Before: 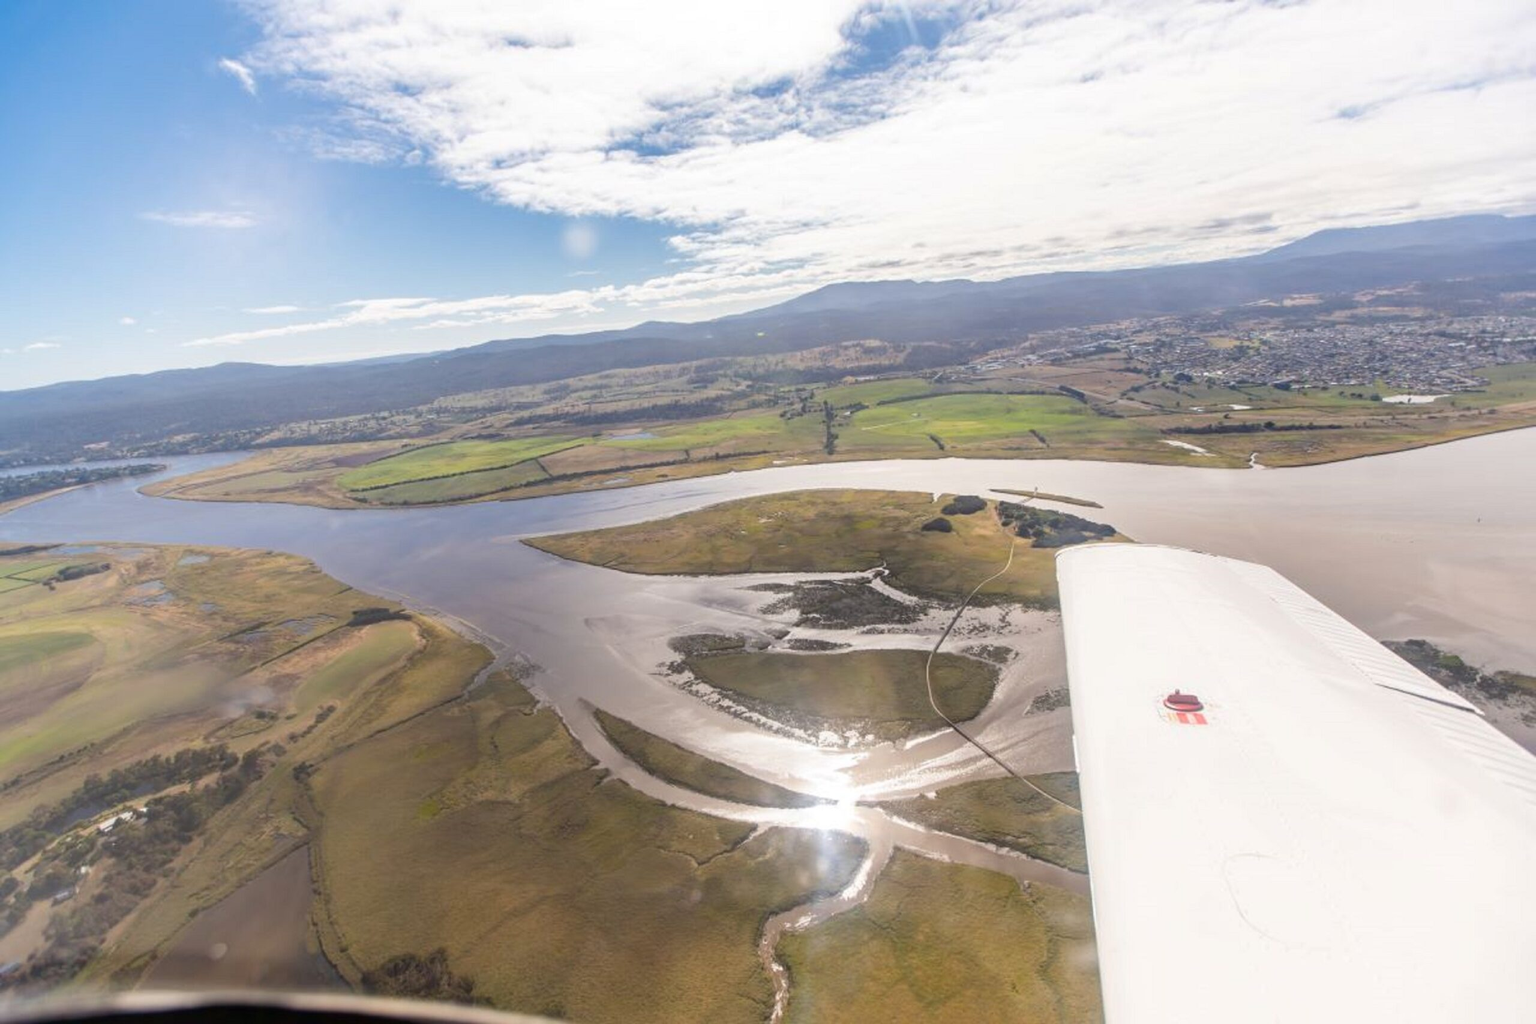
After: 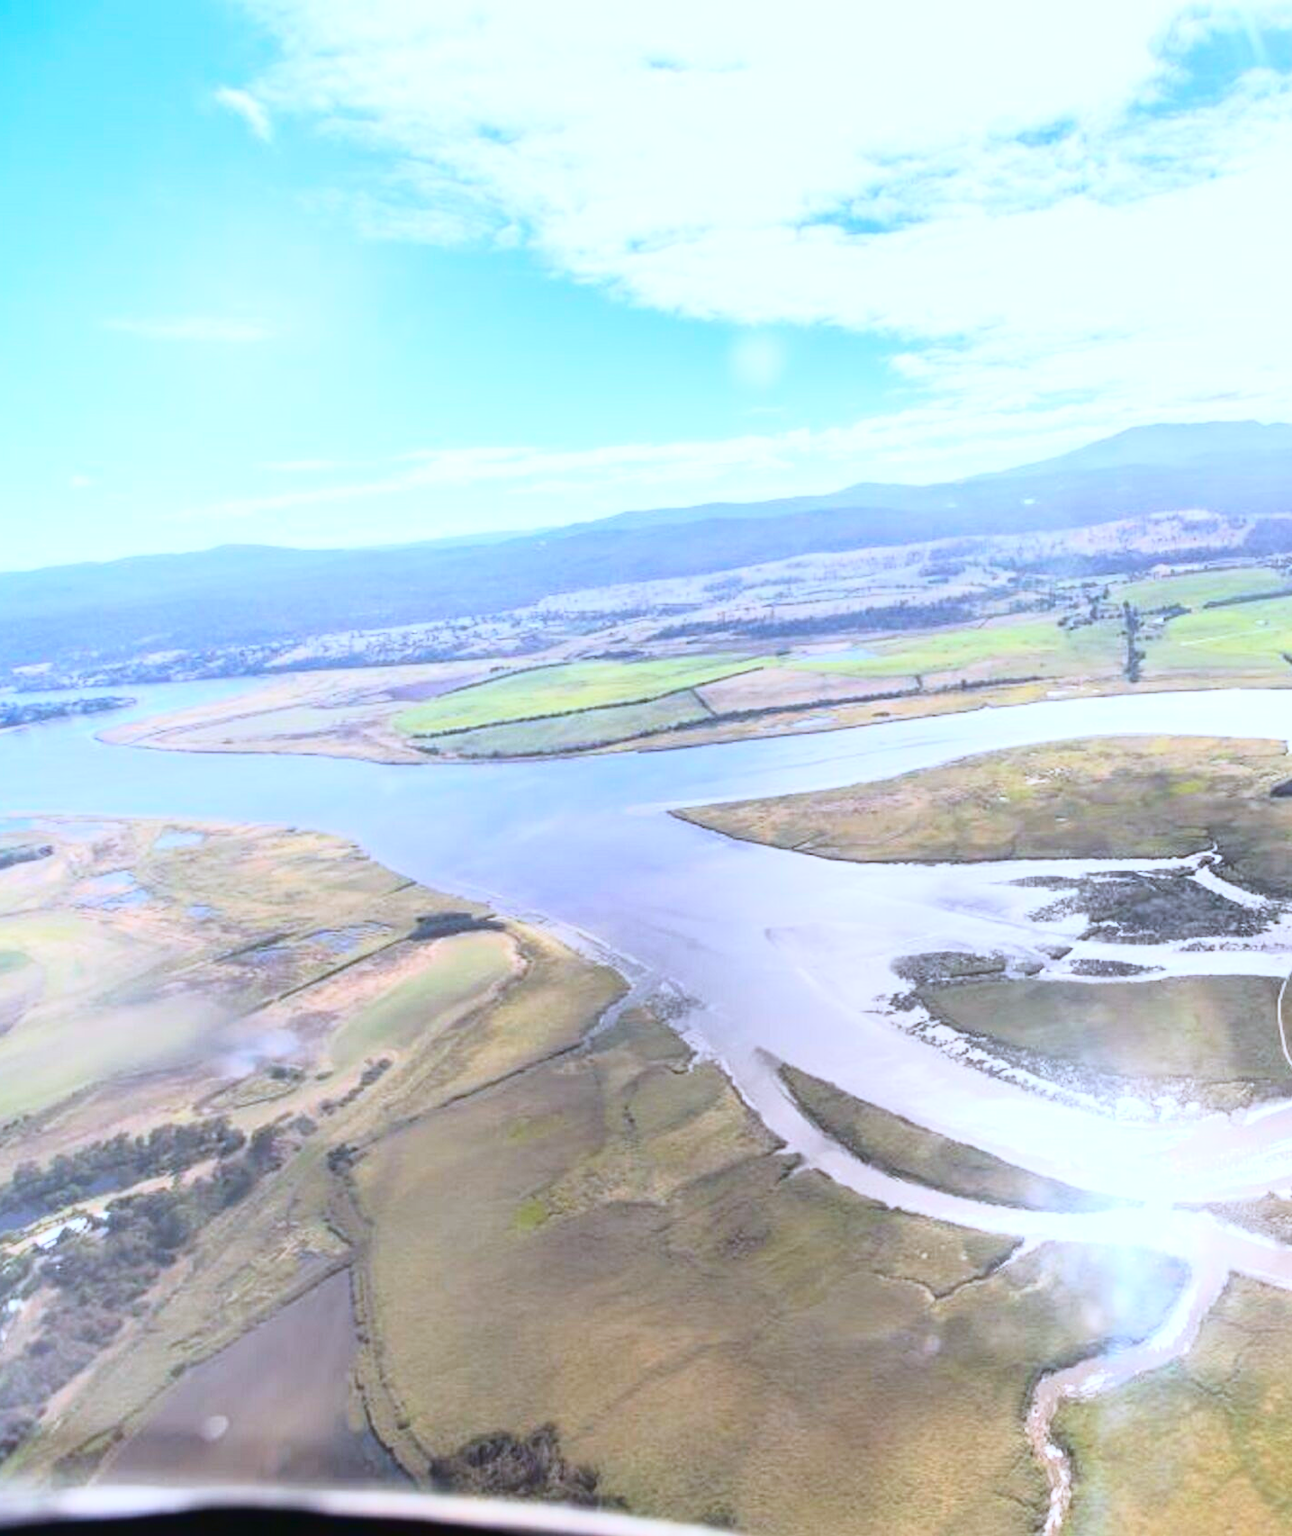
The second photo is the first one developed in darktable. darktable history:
exposure: exposure 0.61 EV, compensate highlight preservation false
tone equalizer: smoothing diameter 24.99%, edges refinement/feathering 11.66, preserve details guided filter
tone curve: curves: ch0 [(0, 0.023) (0.087, 0.065) (0.184, 0.168) (0.45, 0.54) (0.57, 0.683) (0.706, 0.841) (0.877, 0.948) (1, 0.984)]; ch1 [(0, 0) (0.388, 0.369) (0.447, 0.447) (0.505, 0.5) (0.534, 0.528) (0.57, 0.571) (0.592, 0.602) (0.644, 0.663) (1, 1)]; ch2 [(0, 0) (0.314, 0.223) (0.427, 0.405) (0.492, 0.496) (0.524, 0.547) (0.534, 0.57) (0.583, 0.605) (0.673, 0.667) (1, 1)], color space Lab, linked channels, preserve colors none
color calibration: illuminant custom, x 0.39, y 0.392, temperature 3856.57 K
crop: left 4.92%, right 38.959%
levels: mode automatic, levels [0, 0.476, 0.951]
